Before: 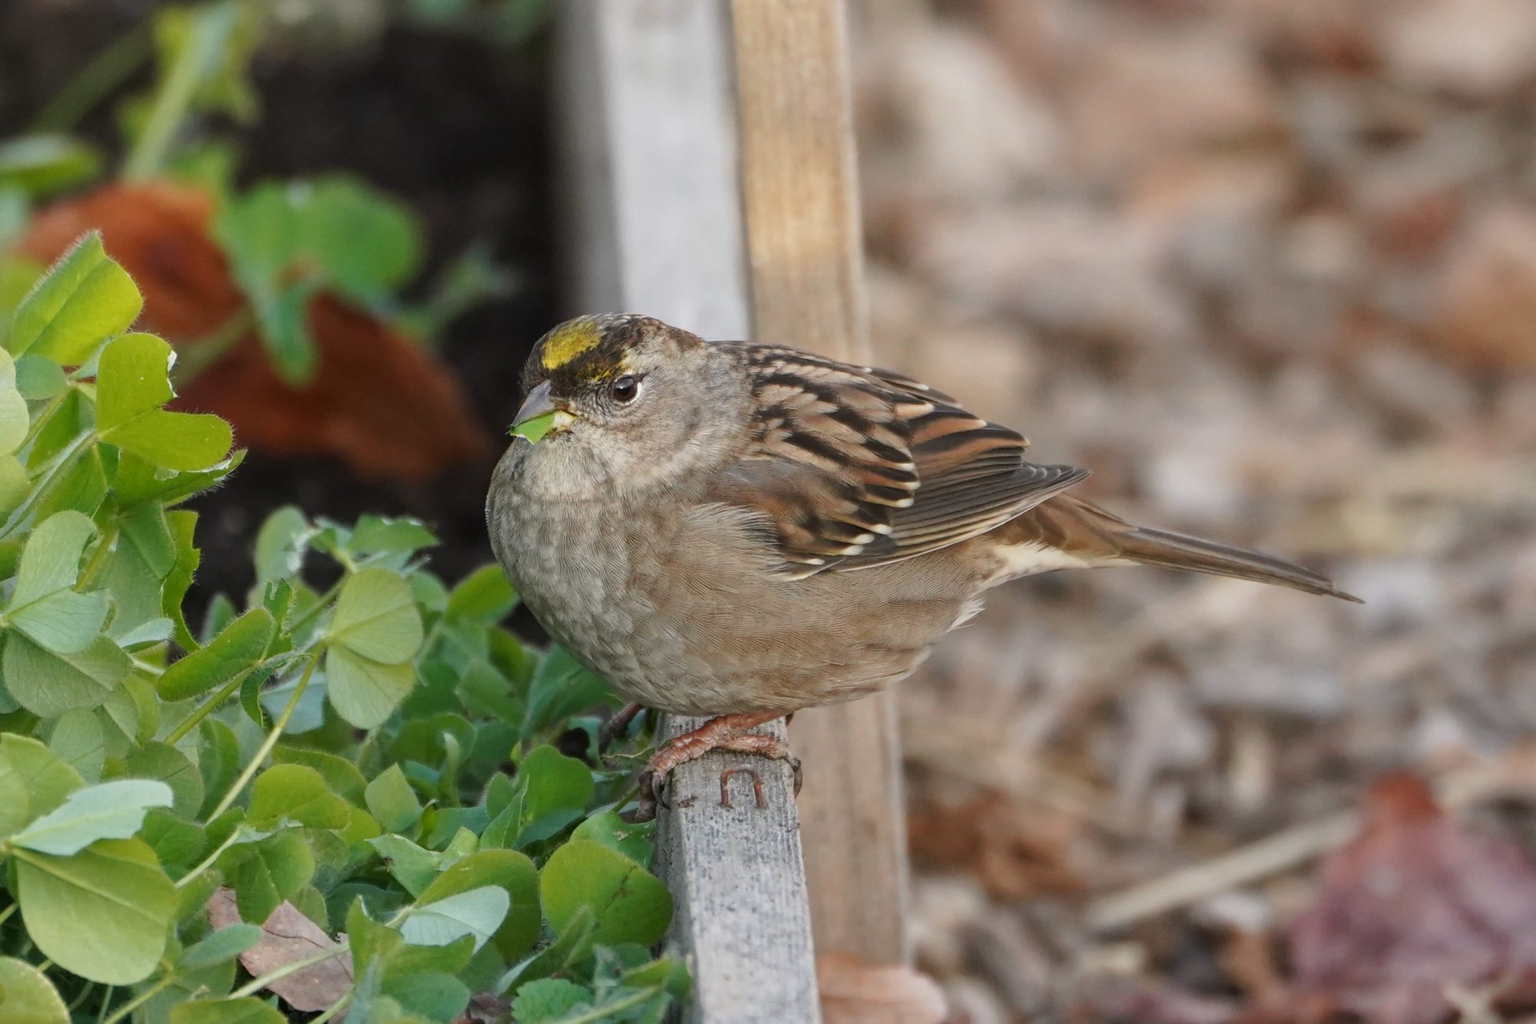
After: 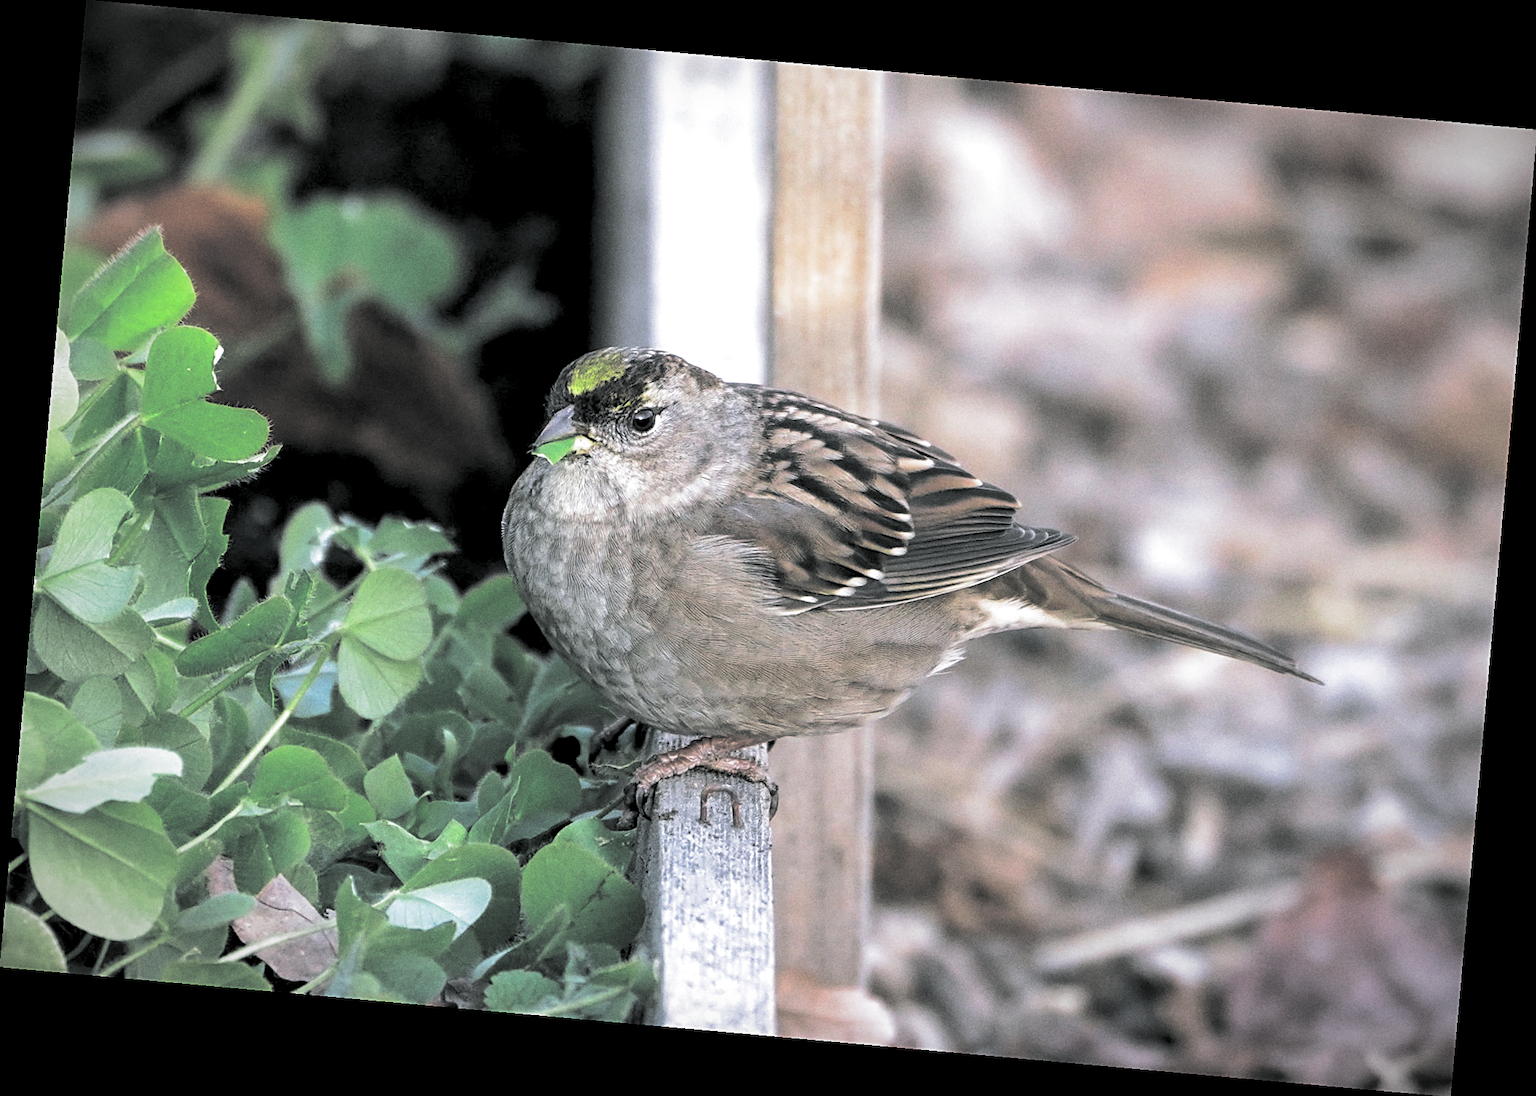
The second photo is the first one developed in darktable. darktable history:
exposure: black level correction 0.012, exposure 0.7 EV, compensate exposure bias true, compensate highlight preservation false
sharpen: on, module defaults
color zones: curves: ch2 [(0, 0.5) (0.143, 0.517) (0.286, 0.571) (0.429, 0.522) (0.571, 0.5) (0.714, 0.5) (0.857, 0.5) (1, 0.5)]
white balance: red 0.967, blue 1.119, emerald 0.756
vignetting: automatic ratio true
rotate and perspective: rotation 5.12°, automatic cropping off
split-toning: shadows › hue 190.8°, shadows › saturation 0.05, highlights › hue 54°, highlights › saturation 0.05, compress 0%
grain: on, module defaults
